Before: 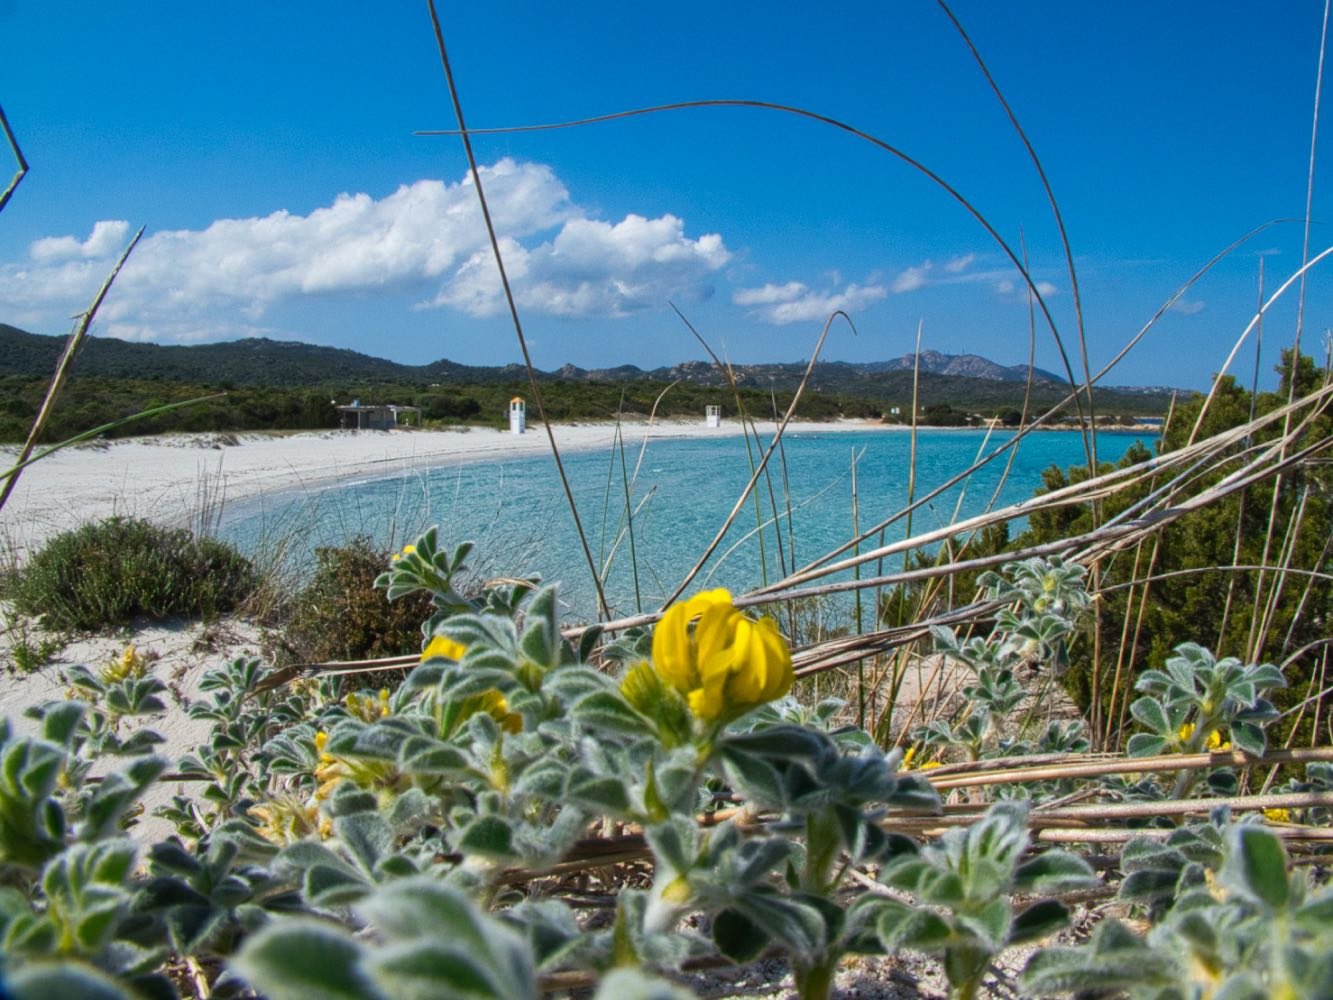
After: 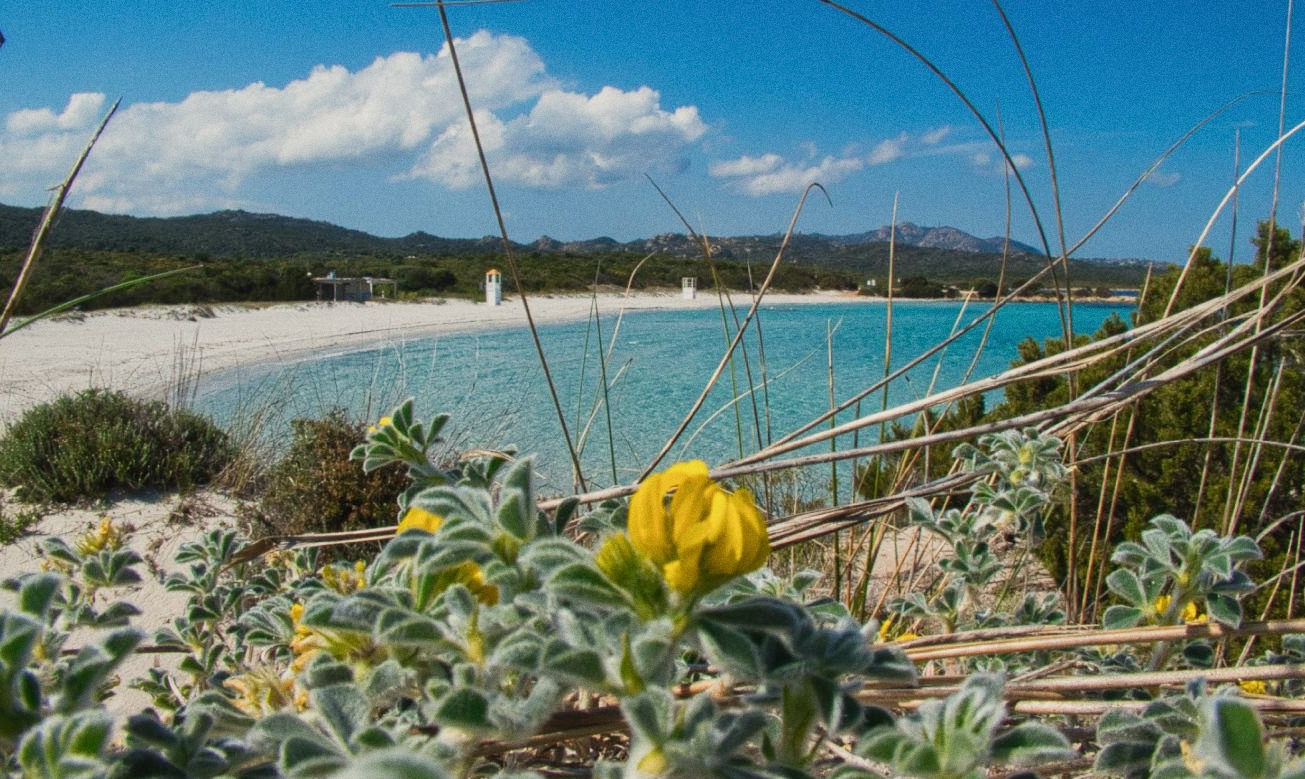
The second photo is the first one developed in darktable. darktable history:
crop and rotate: left 1.814%, top 12.818%, right 0.25%, bottom 9.225%
grain: coarseness 7.08 ISO, strength 21.67%, mid-tones bias 59.58%
white balance: red 1.045, blue 0.932
fill light: on, module defaults
sigmoid: contrast 1.22, skew 0.65
